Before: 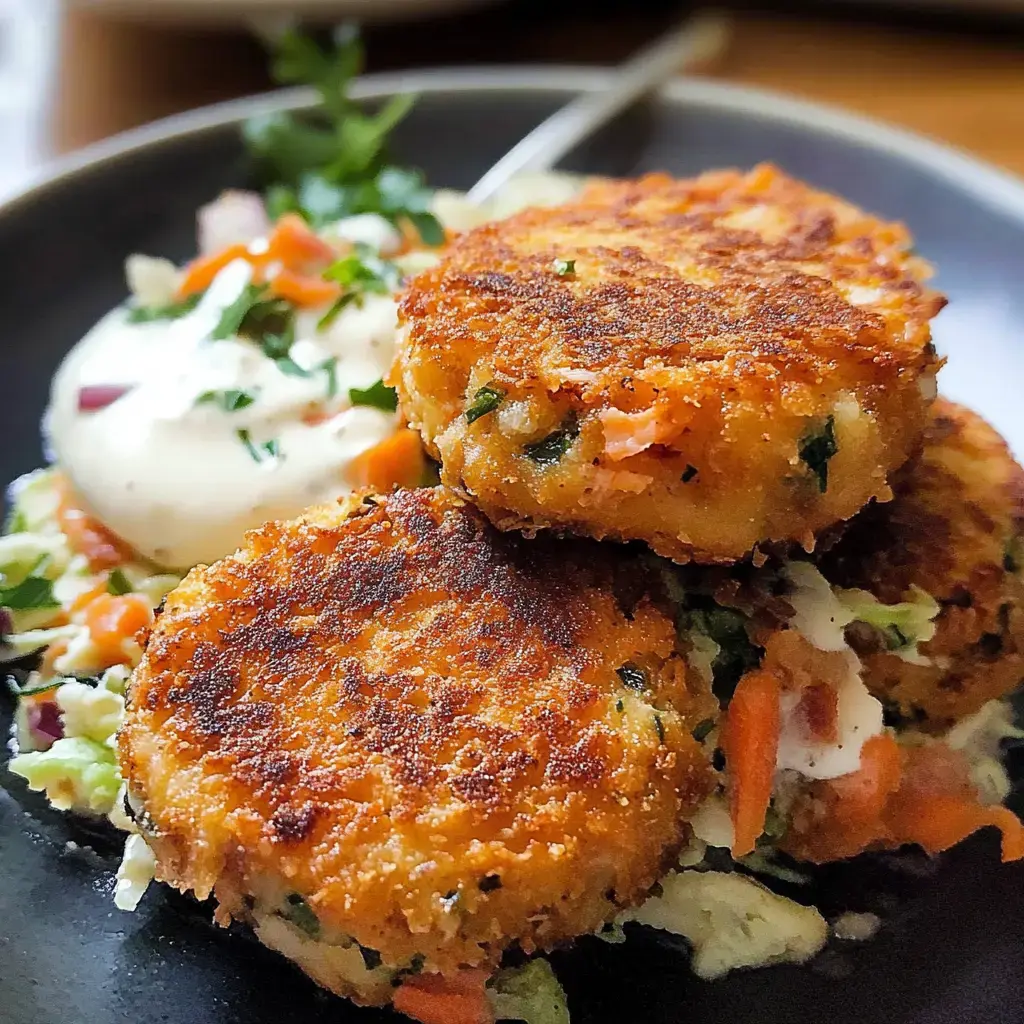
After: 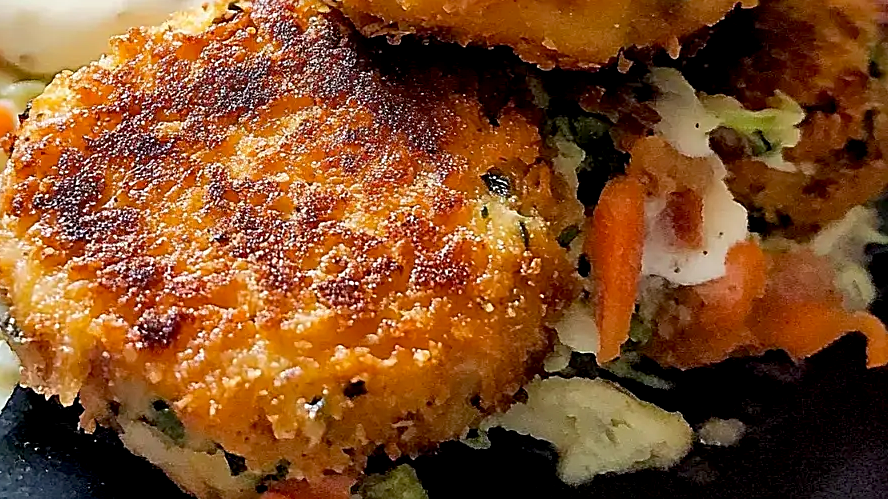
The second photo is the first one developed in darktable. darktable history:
exposure: black level correction 0.008, exposure 0.096 EV, compensate highlight preservation false
sharpen: on, module defaults
crop and rotate: left 13.275%, top 48.305%, bottom 2.933%
